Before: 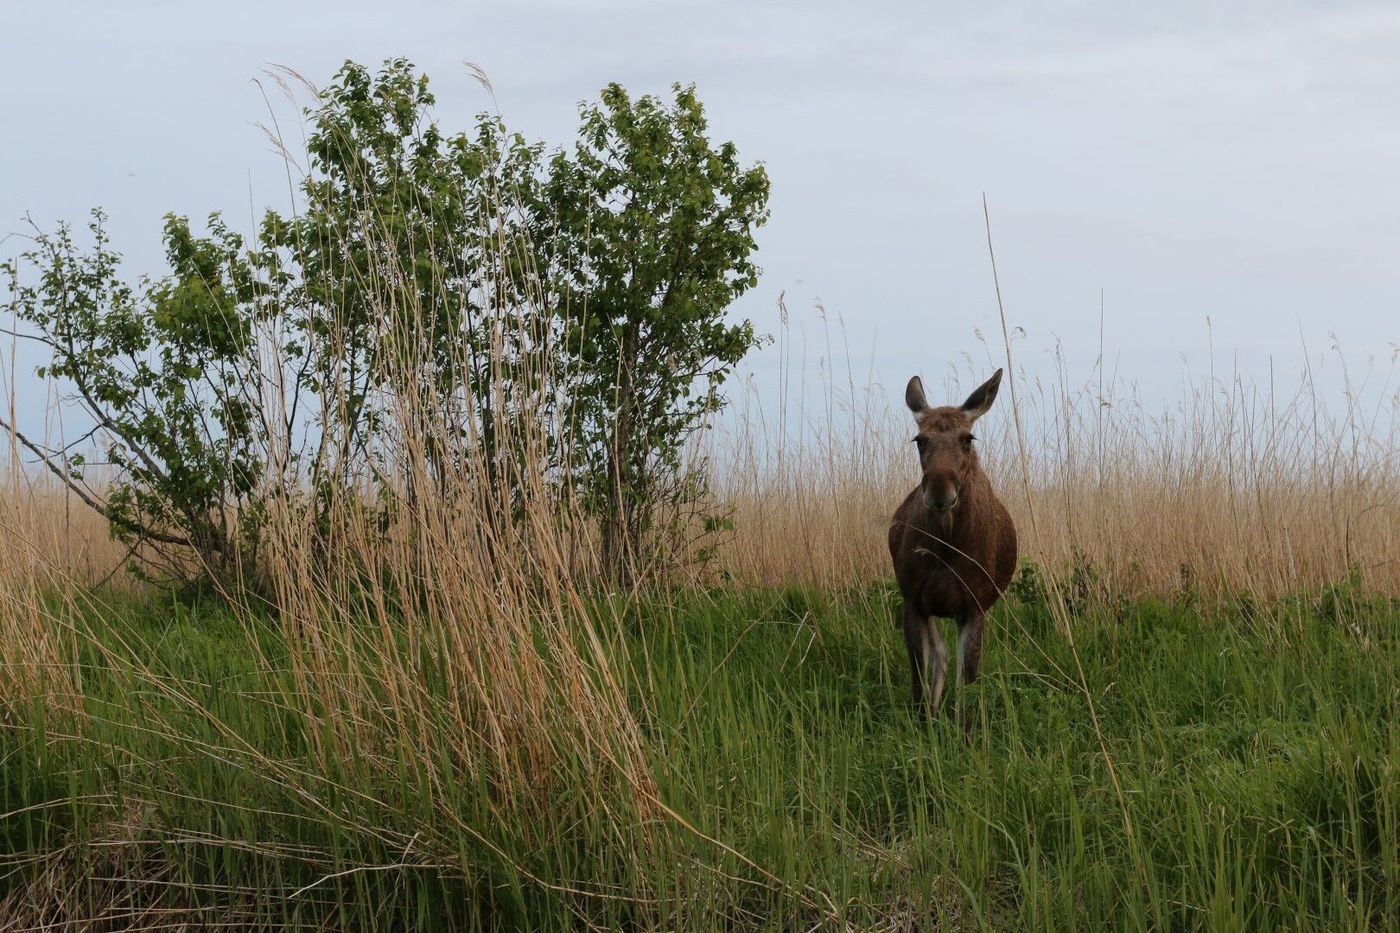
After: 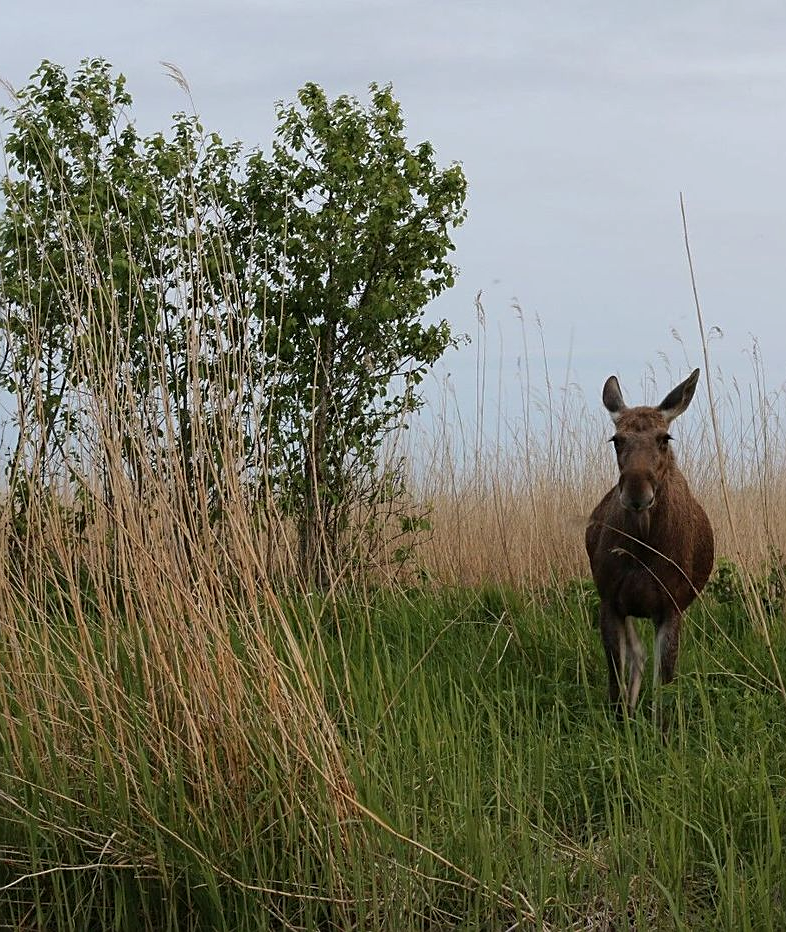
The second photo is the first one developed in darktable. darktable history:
shadows and highlights: shadows 10, white point adjustment 1, highlights -40
sharpen: on, module defaults
crop: left 21.674%, right 22.086%
